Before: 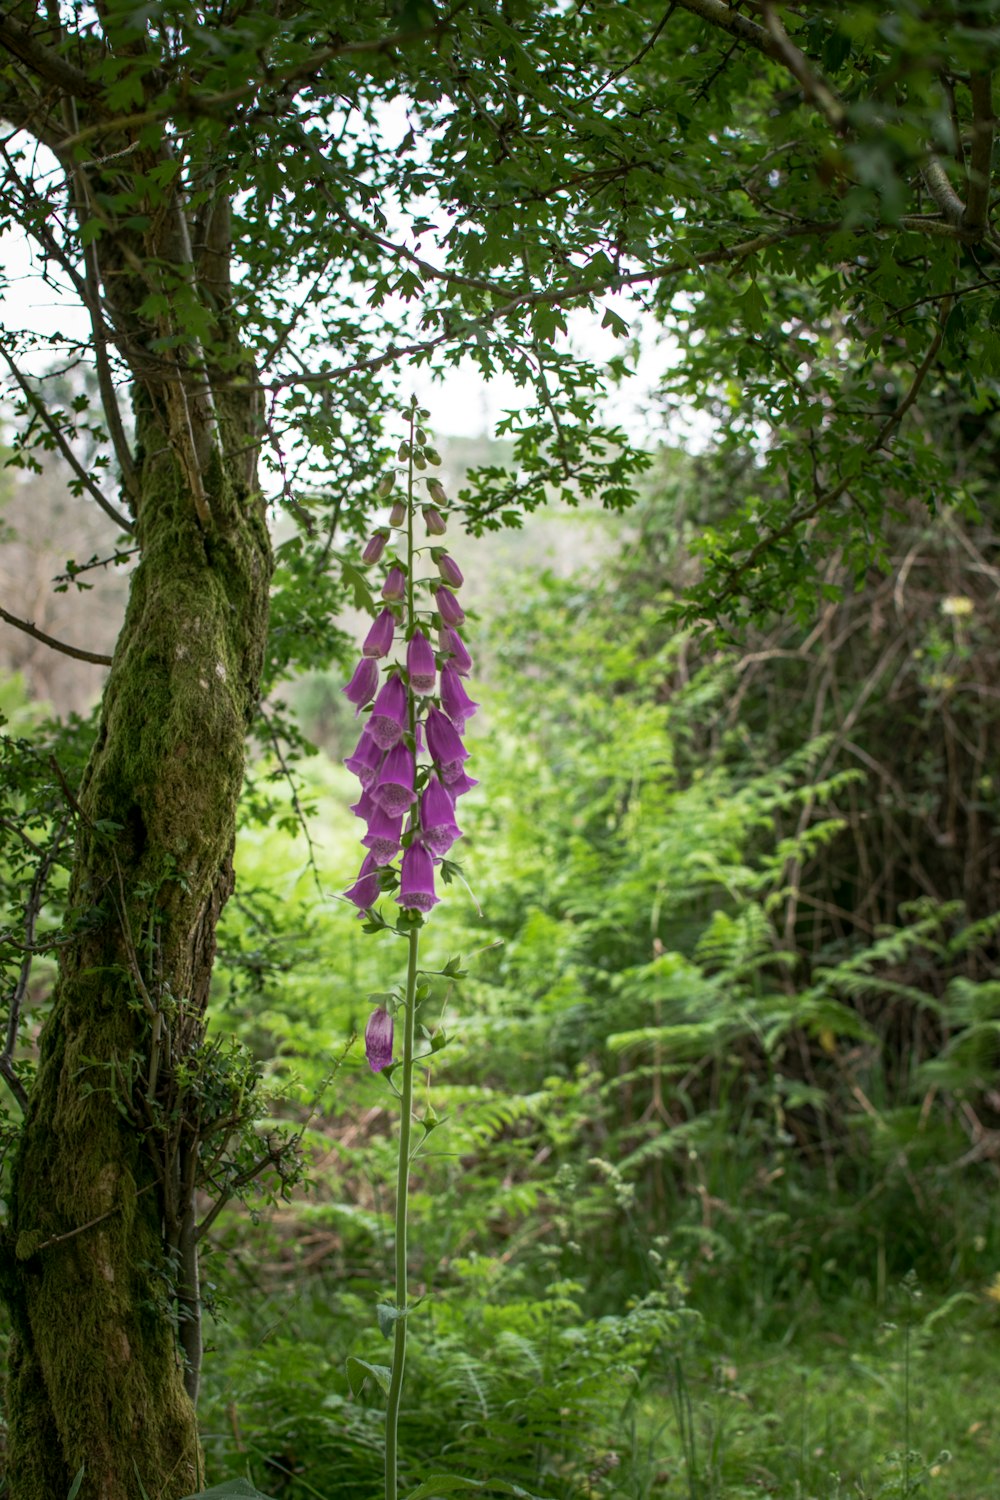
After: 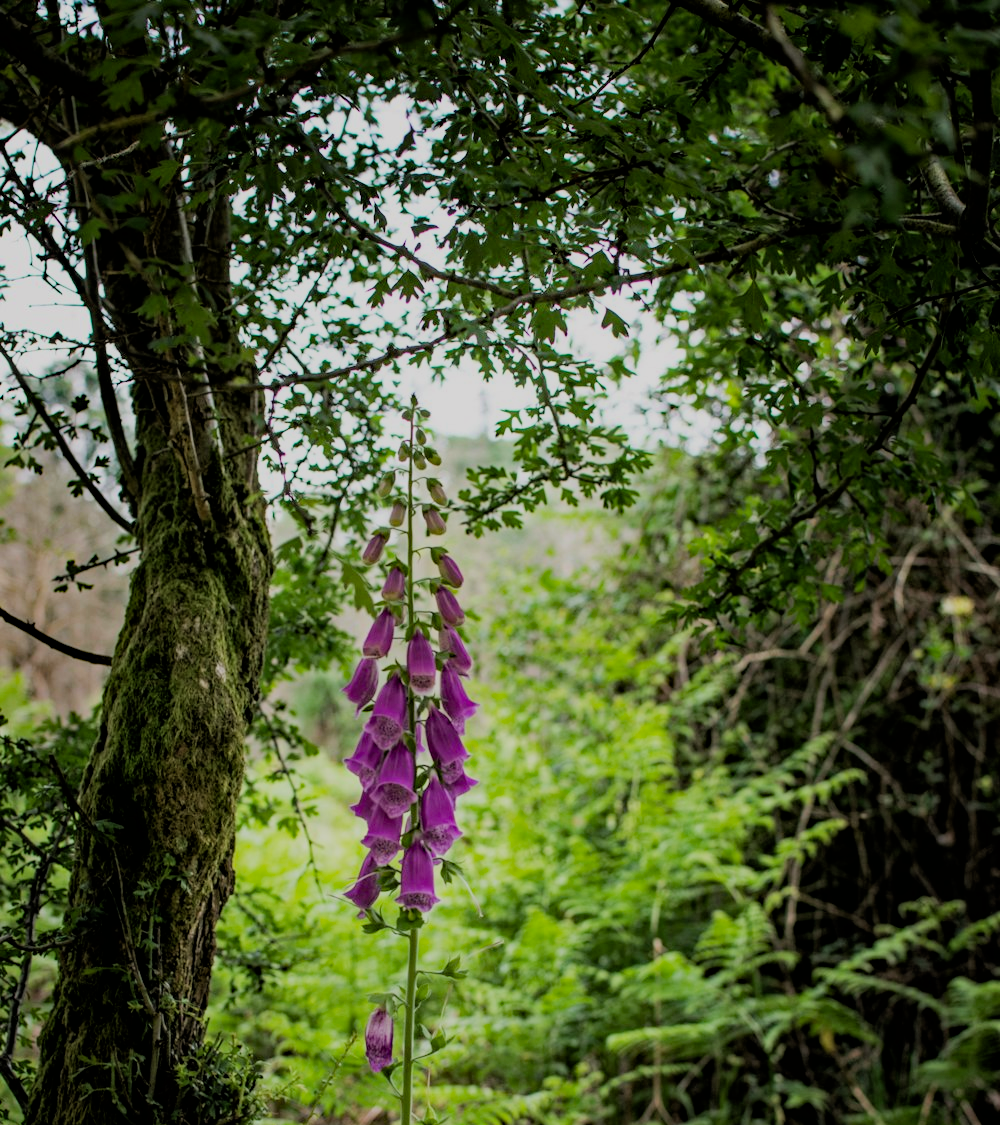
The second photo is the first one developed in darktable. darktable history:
crop: bottom 24.988%
filmic rgb: black relative exposure -4.38 EV, white relative exposure 4.56 EV, hardness 2.37, contrast 1.05
haze removal: strength 0.5, distance 0.43, compatibility mode true, adaptive false
